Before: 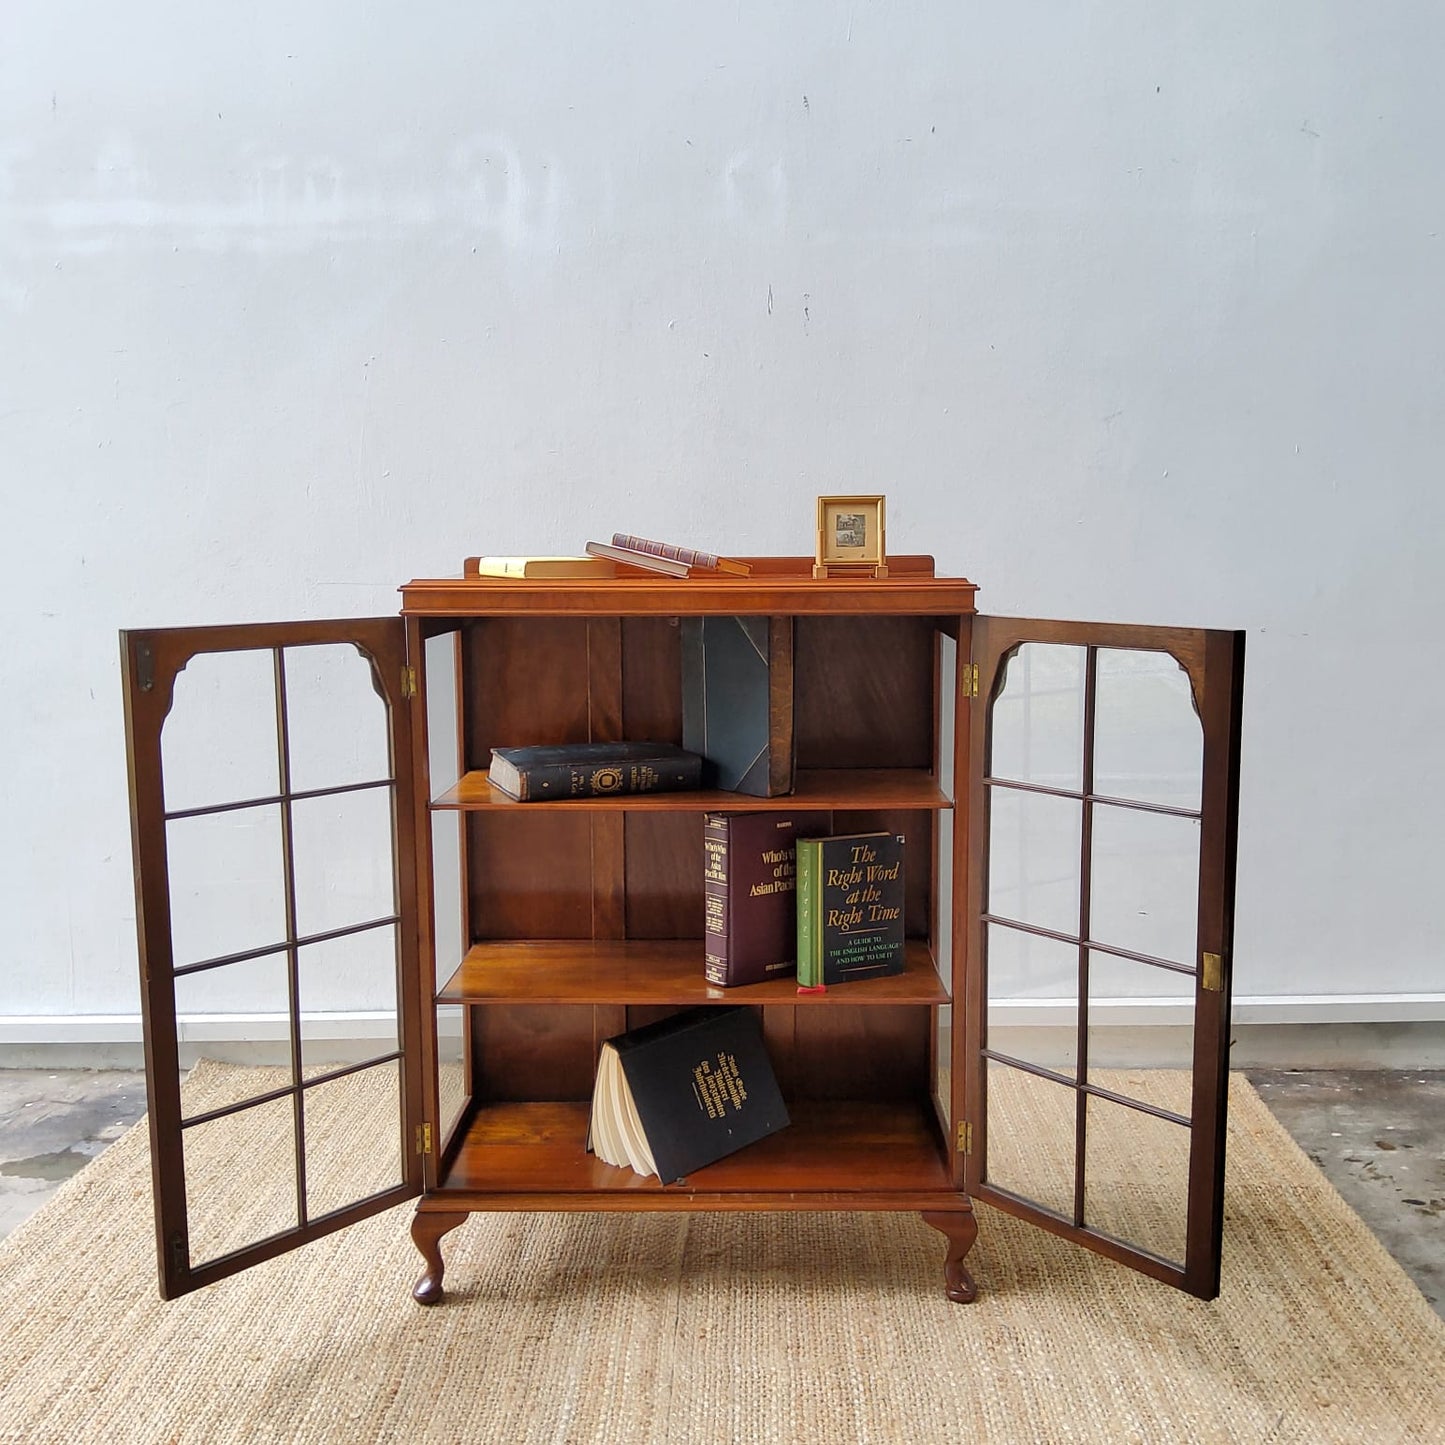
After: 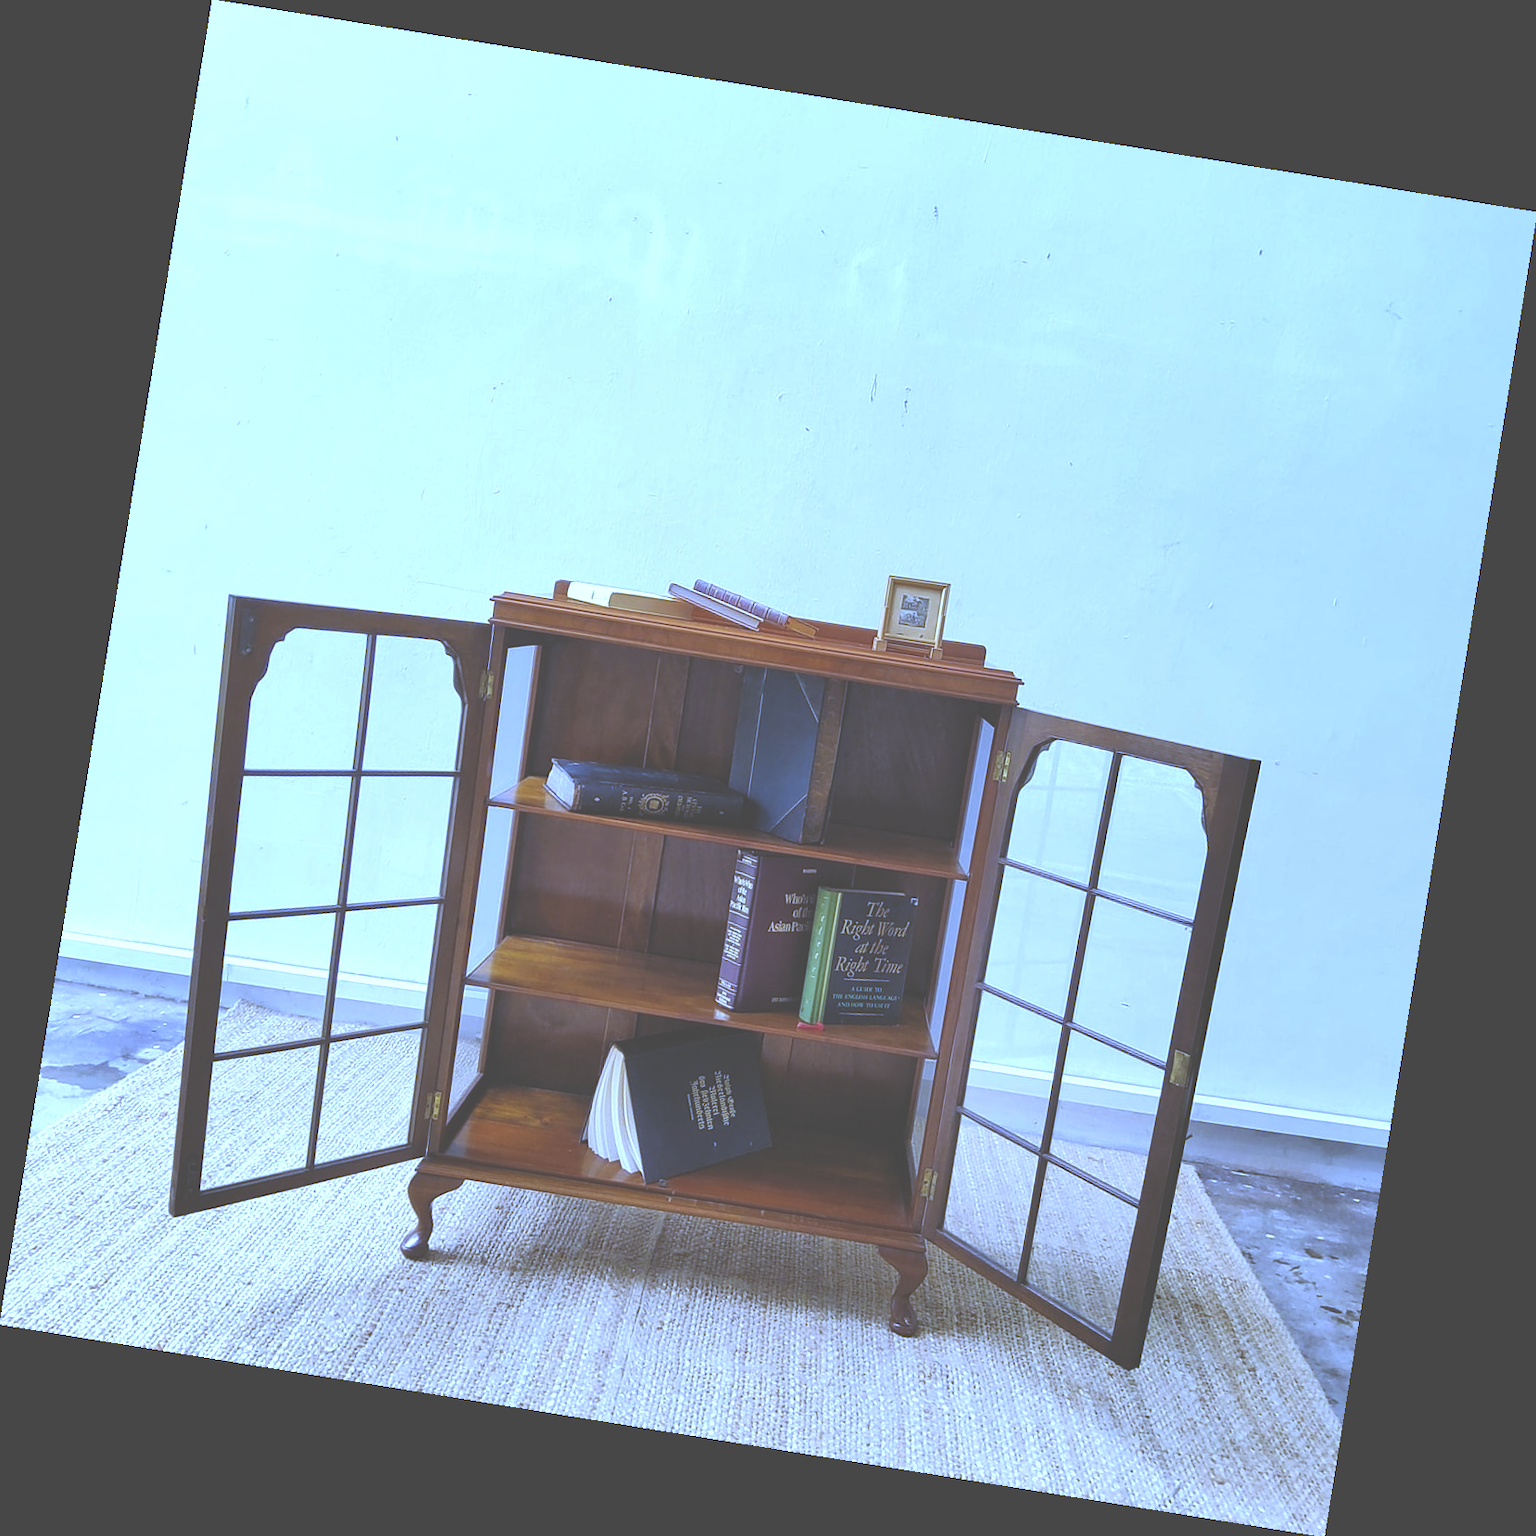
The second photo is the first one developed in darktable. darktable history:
white balance: red 0.766, blue 1.537
exposure: black level correction -0.071, exposure 0.5 EV, compensate highlight preservation false
contrast brightness saturation: brightness -0.09
rotate and perspective: rotation 9.12°, automatic cropping off
